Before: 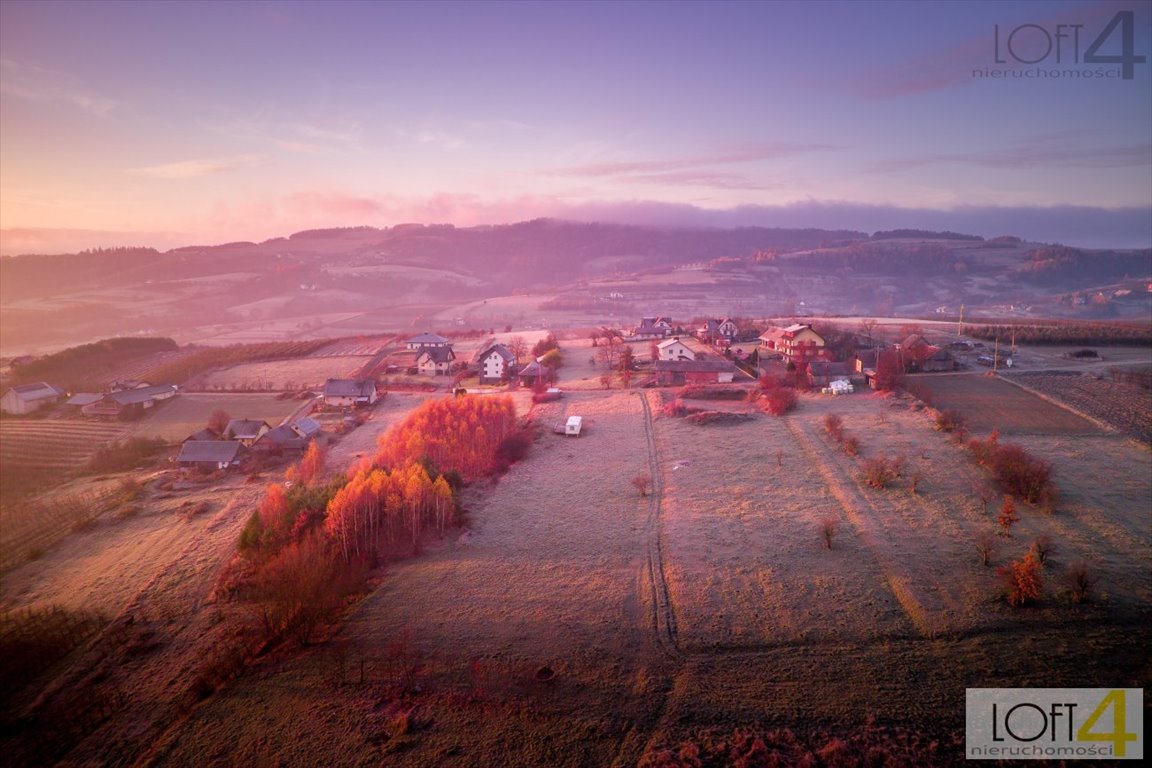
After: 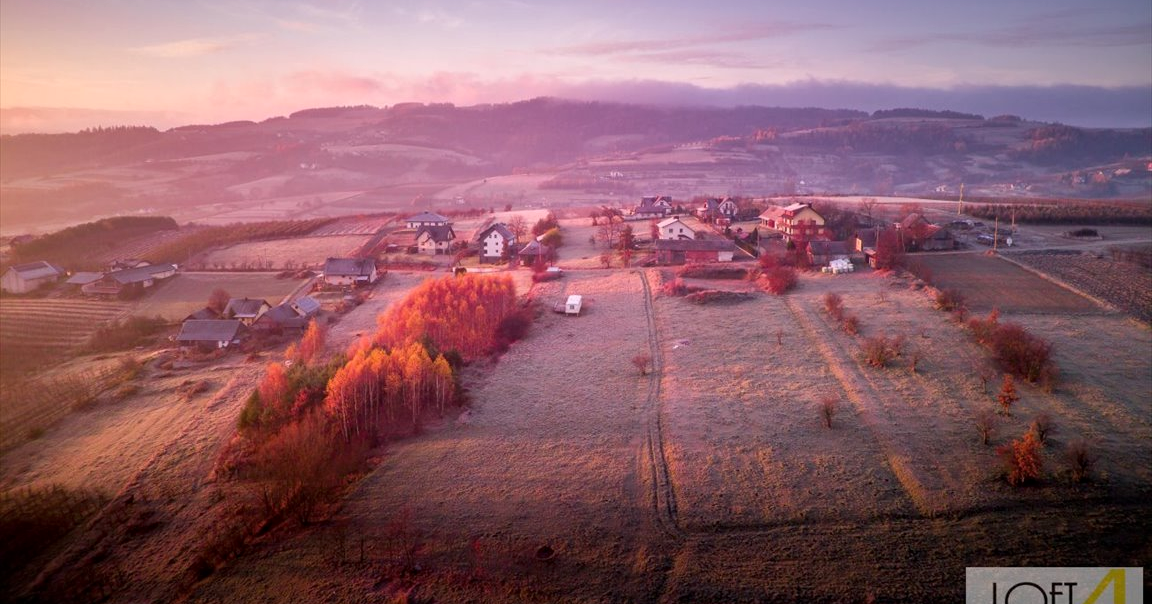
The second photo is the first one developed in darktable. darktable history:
crop and rotate: top 15.774%, bottom 5.506%
local contrast: mode bilateral grid, contrast 20, coarseness 50, detail 120%, midtone range 0.2
